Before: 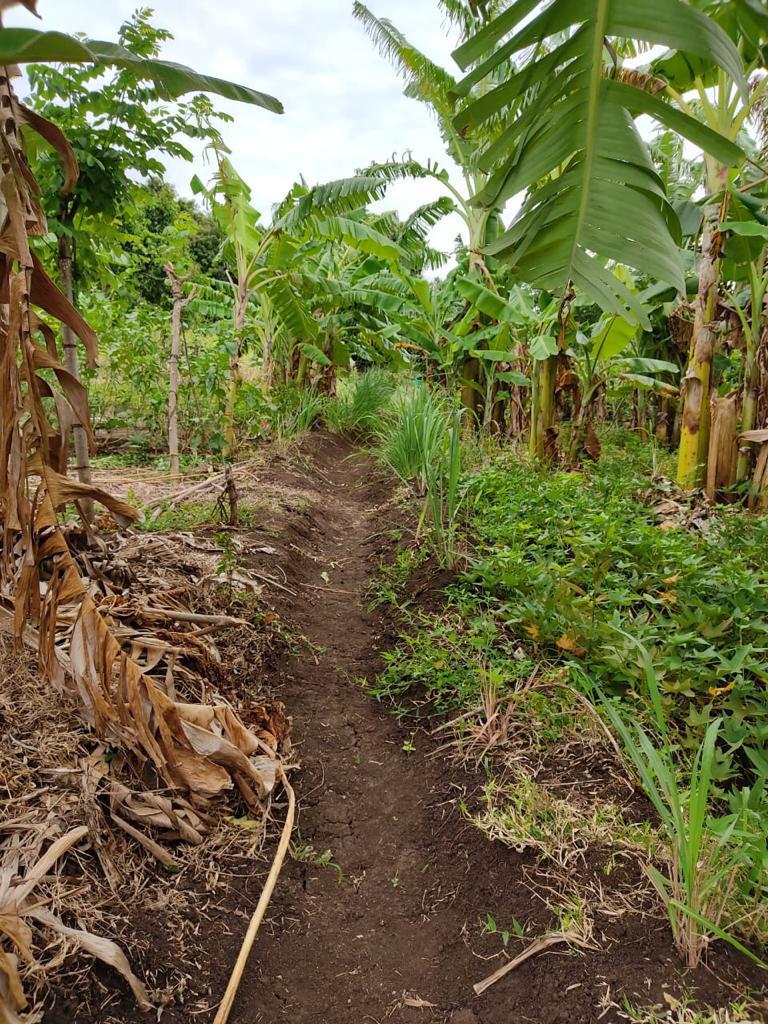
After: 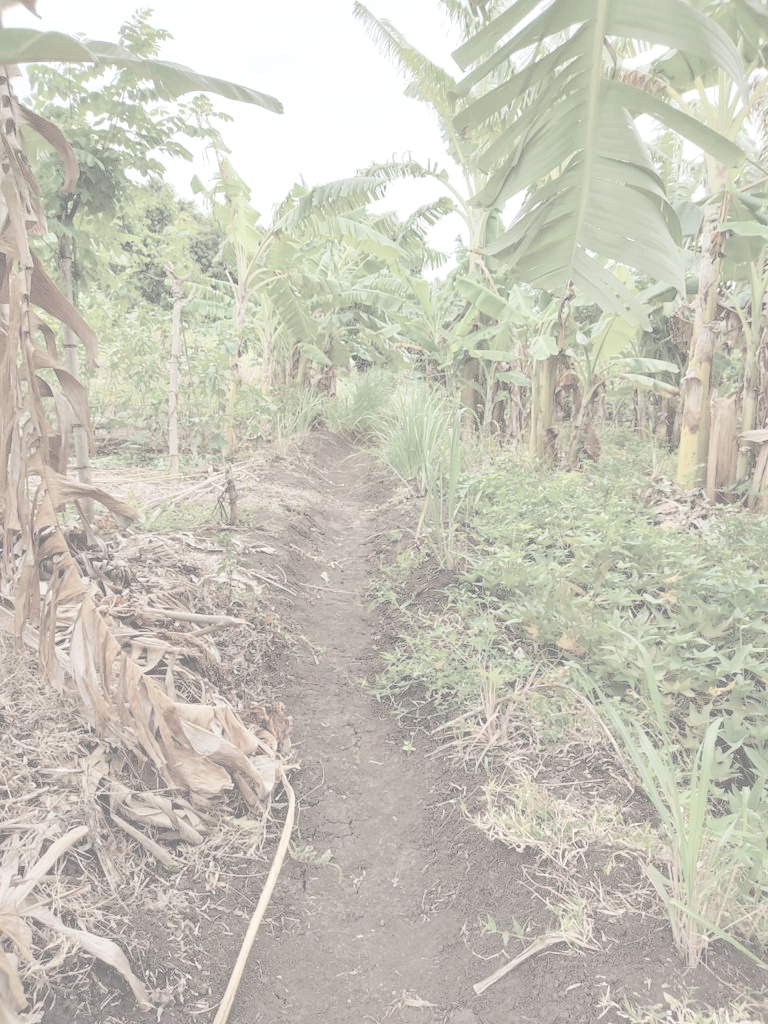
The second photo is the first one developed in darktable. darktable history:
contrast brightness saturation: contrast -0.34, brightness 0.755, saturation -0.775
exposure: black level correction 0, exposure 1.106 EV, compensate exposure bias true, compensate highlight preservation false
